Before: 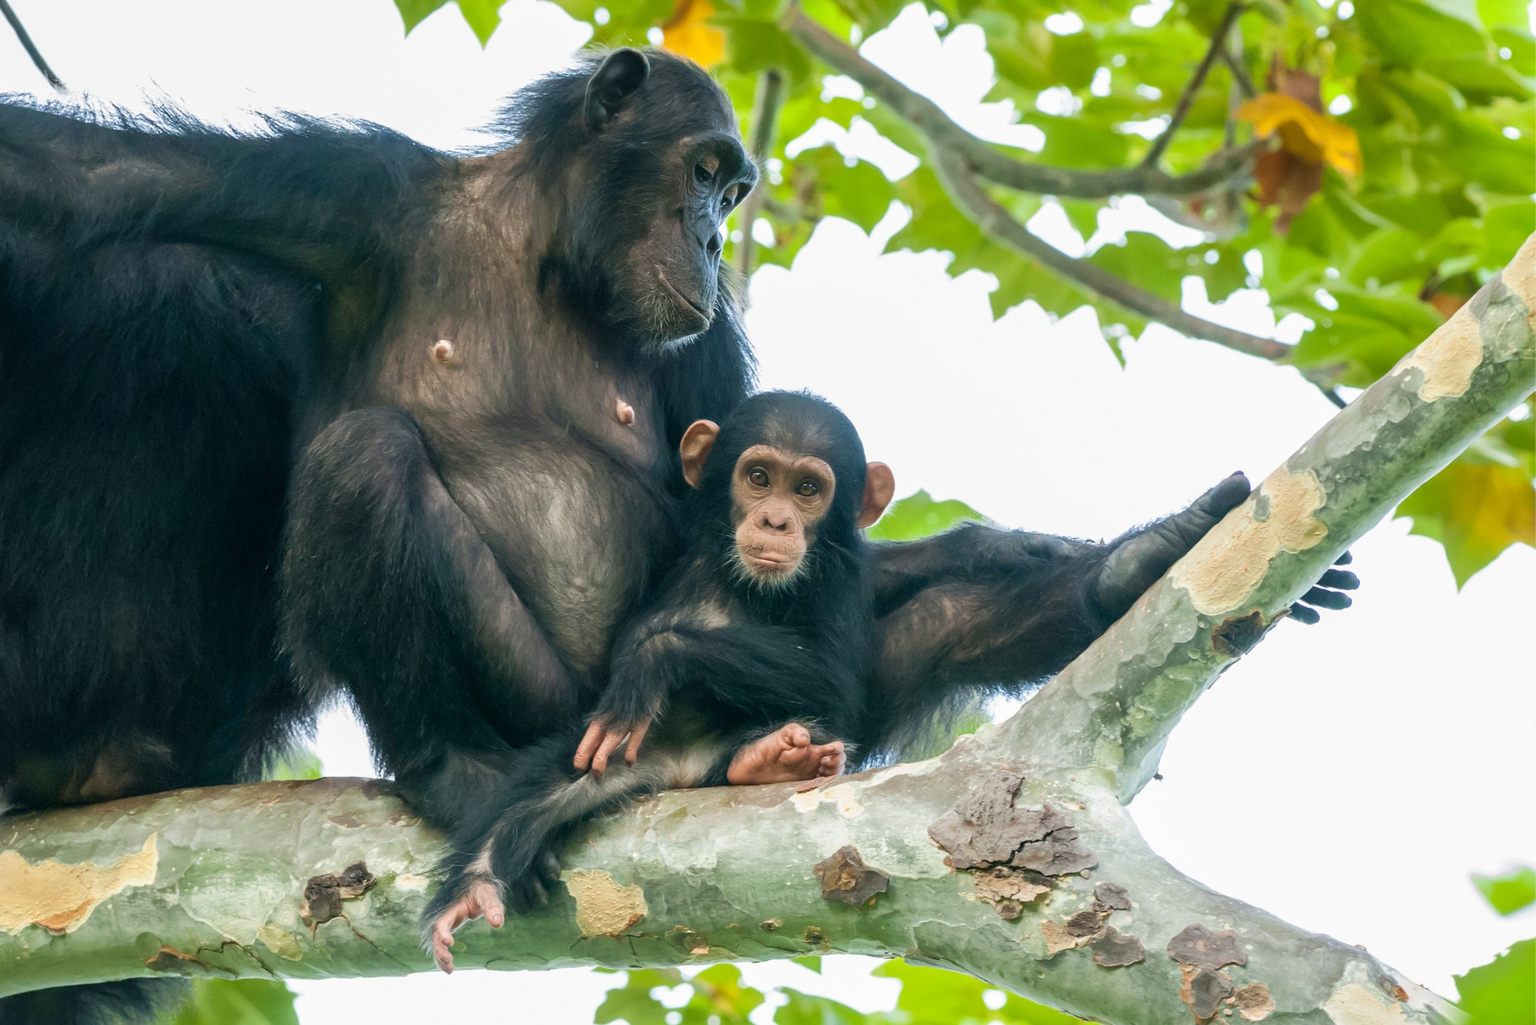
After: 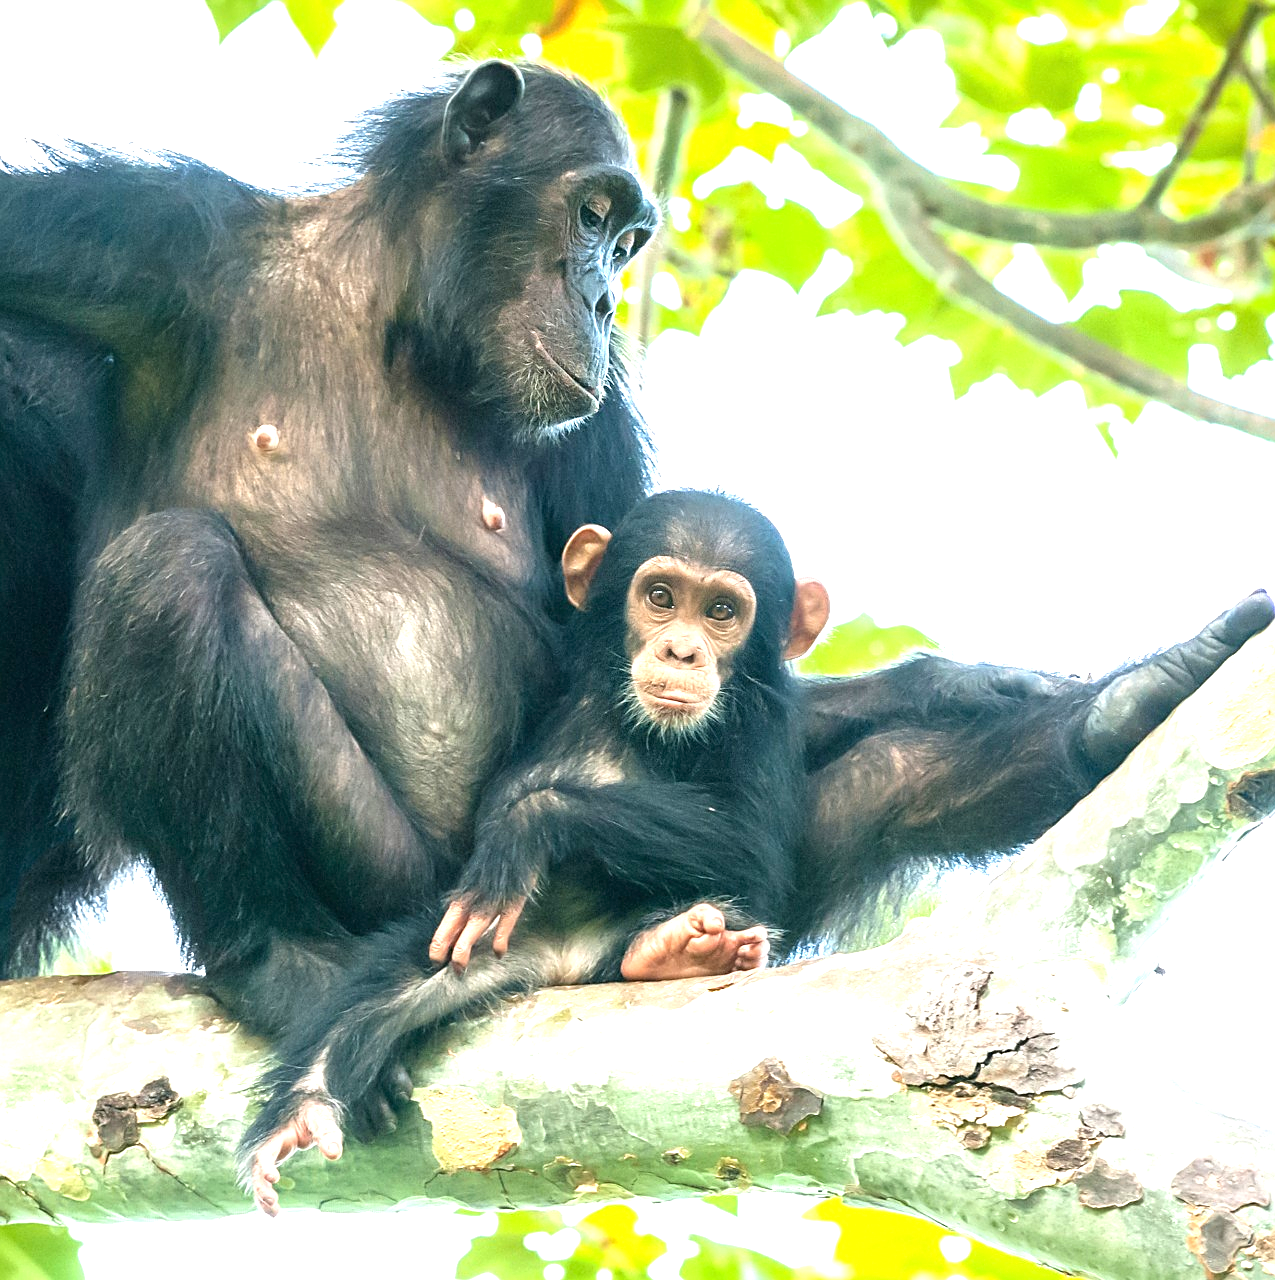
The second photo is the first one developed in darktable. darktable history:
exposure: black level correction 0, exposure 1.375 EV, compensate highlight preservation false
crop and rotate: left 15.015%, right 18.547%
sharpen: amount 0.491
